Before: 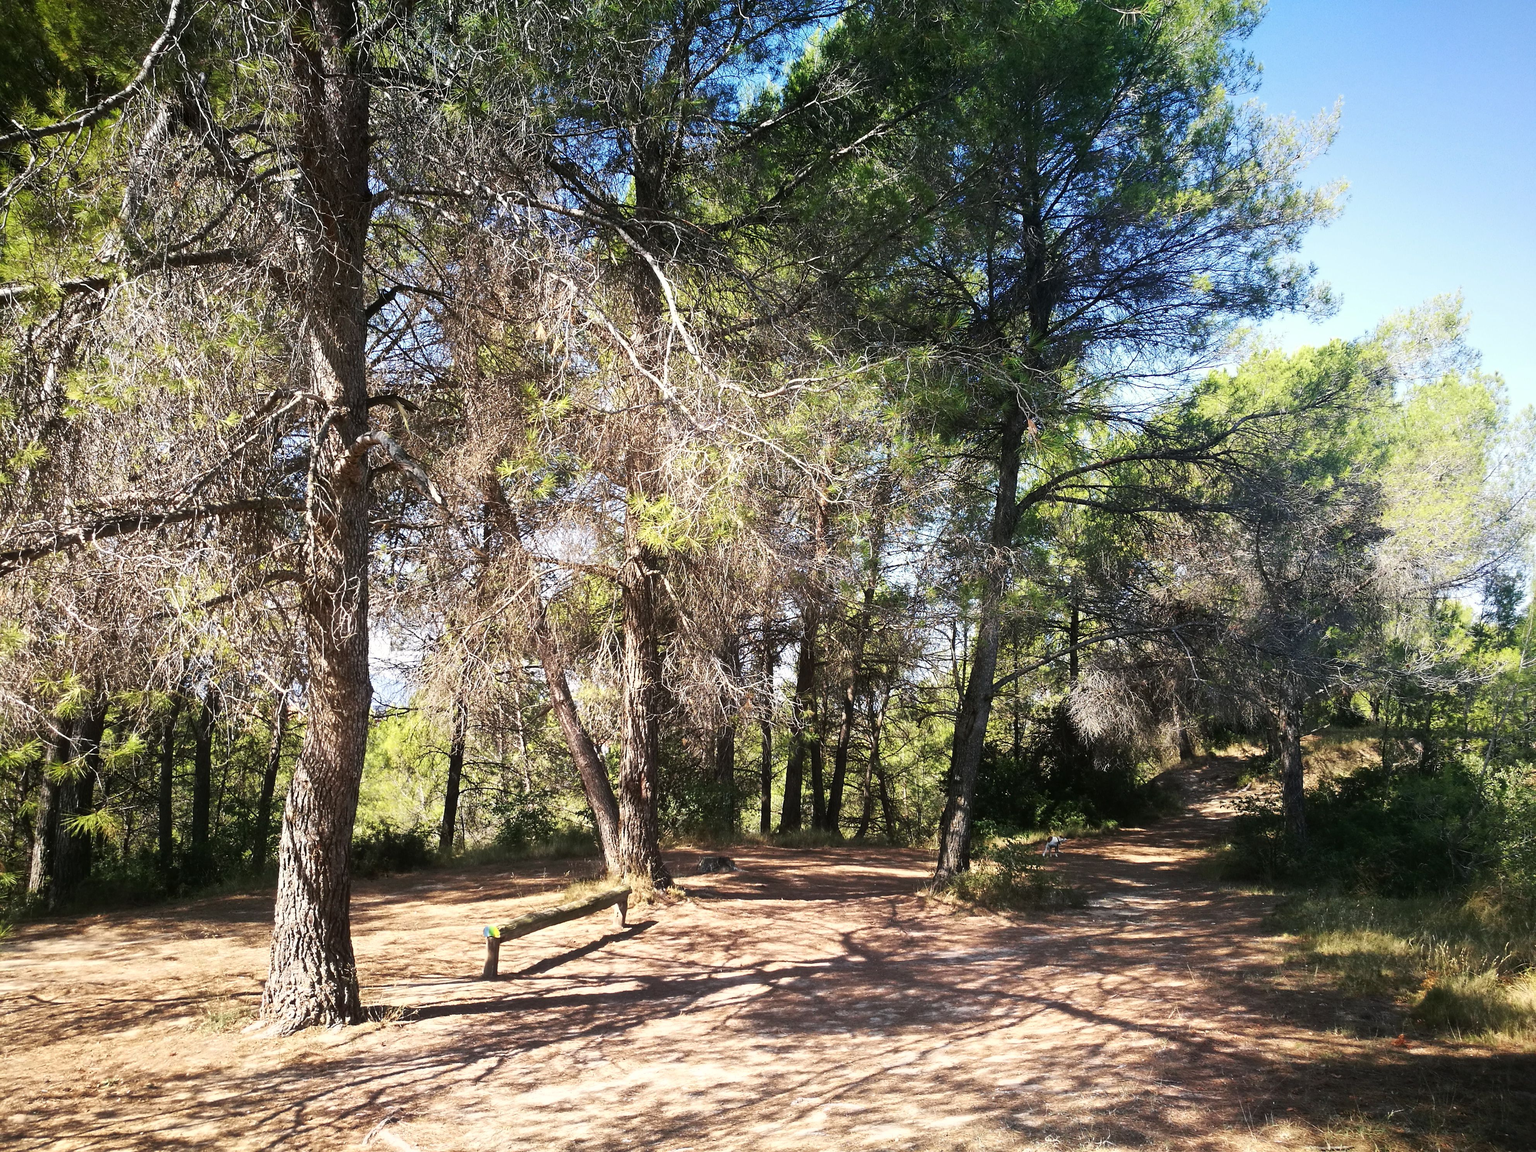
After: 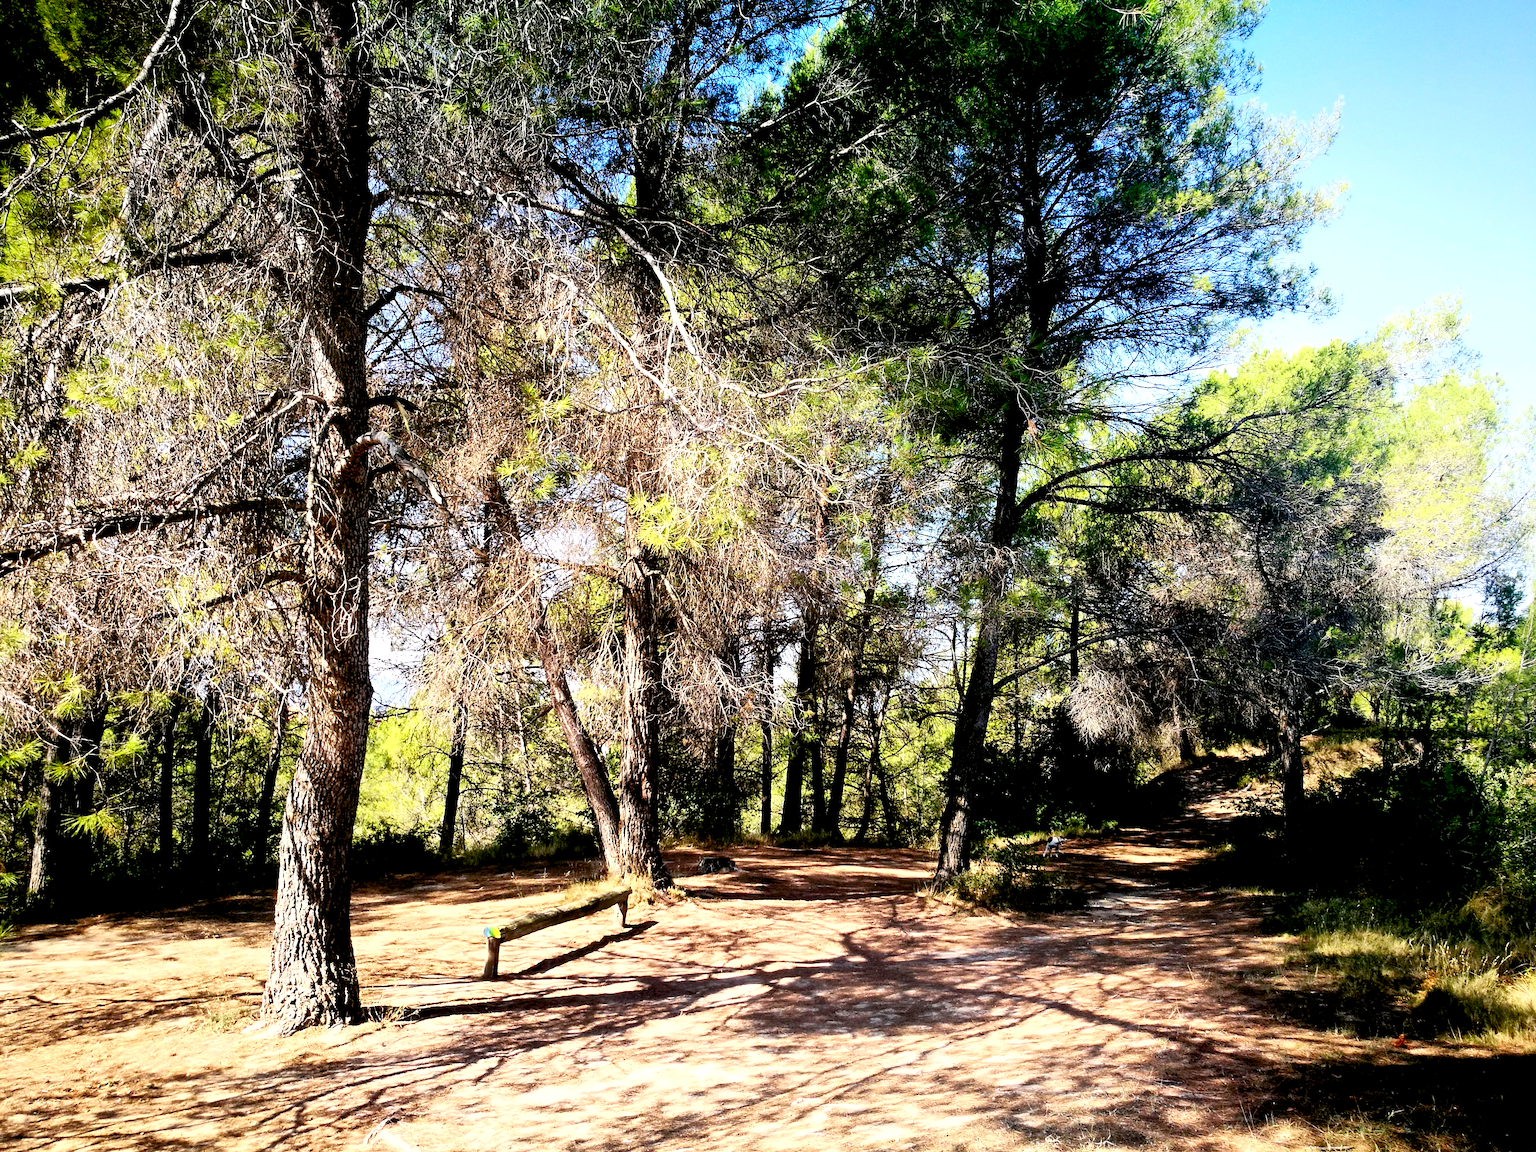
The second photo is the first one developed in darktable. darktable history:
levels: black 0.048%, levels [0.016, 0.484, 0.953]
exposure: black level correction 0.03, exposure -0.078 EV, compensate exposure bias true, compensate highlight preservation false
contrast brightness saturation: contrast 0.196, brightness 0.157, saturation 0.221
